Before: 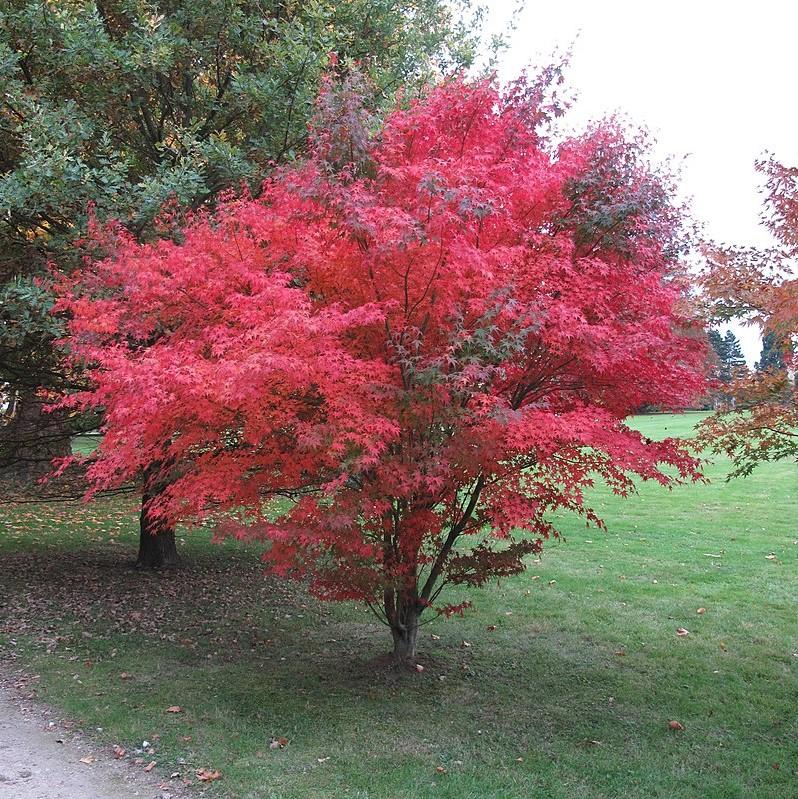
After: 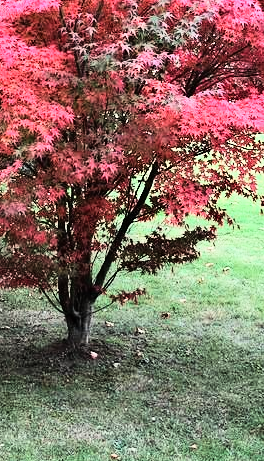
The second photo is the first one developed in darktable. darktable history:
rgb curve: curves: ch0 [(0, 0) (0.21, 0.15) (0.24, 0.21) (0.5, 0.75) (0.75, 0.96) (0.89, 0.99) (1, 1)]; ch1 [(0, 0.02) (0.21, 0.13) (0.25, 0.2) (0.5, 0.67) (0.75, 0.9) (0.89, 0.97) (1, 1)]; ch2 [(0, 0.02) (0.21, 0.13) (0.25, 0.2) (0.5, 0.67) (0.75, 0.9) (0.89, 0.97) (1, 1)], compensate middle gray true
crop: left 40.878%, top 39.176%, right 25.993%, bottom 3.081%
contrast equalizer: y [[0.514, 0.573, 0.581, 0.508, 0.5, 0.5], [0.5 ×6], [0.5 ×6], [0 ×6], [0 ×6]], mix 0.79
tone equalizer: on, module defaults
